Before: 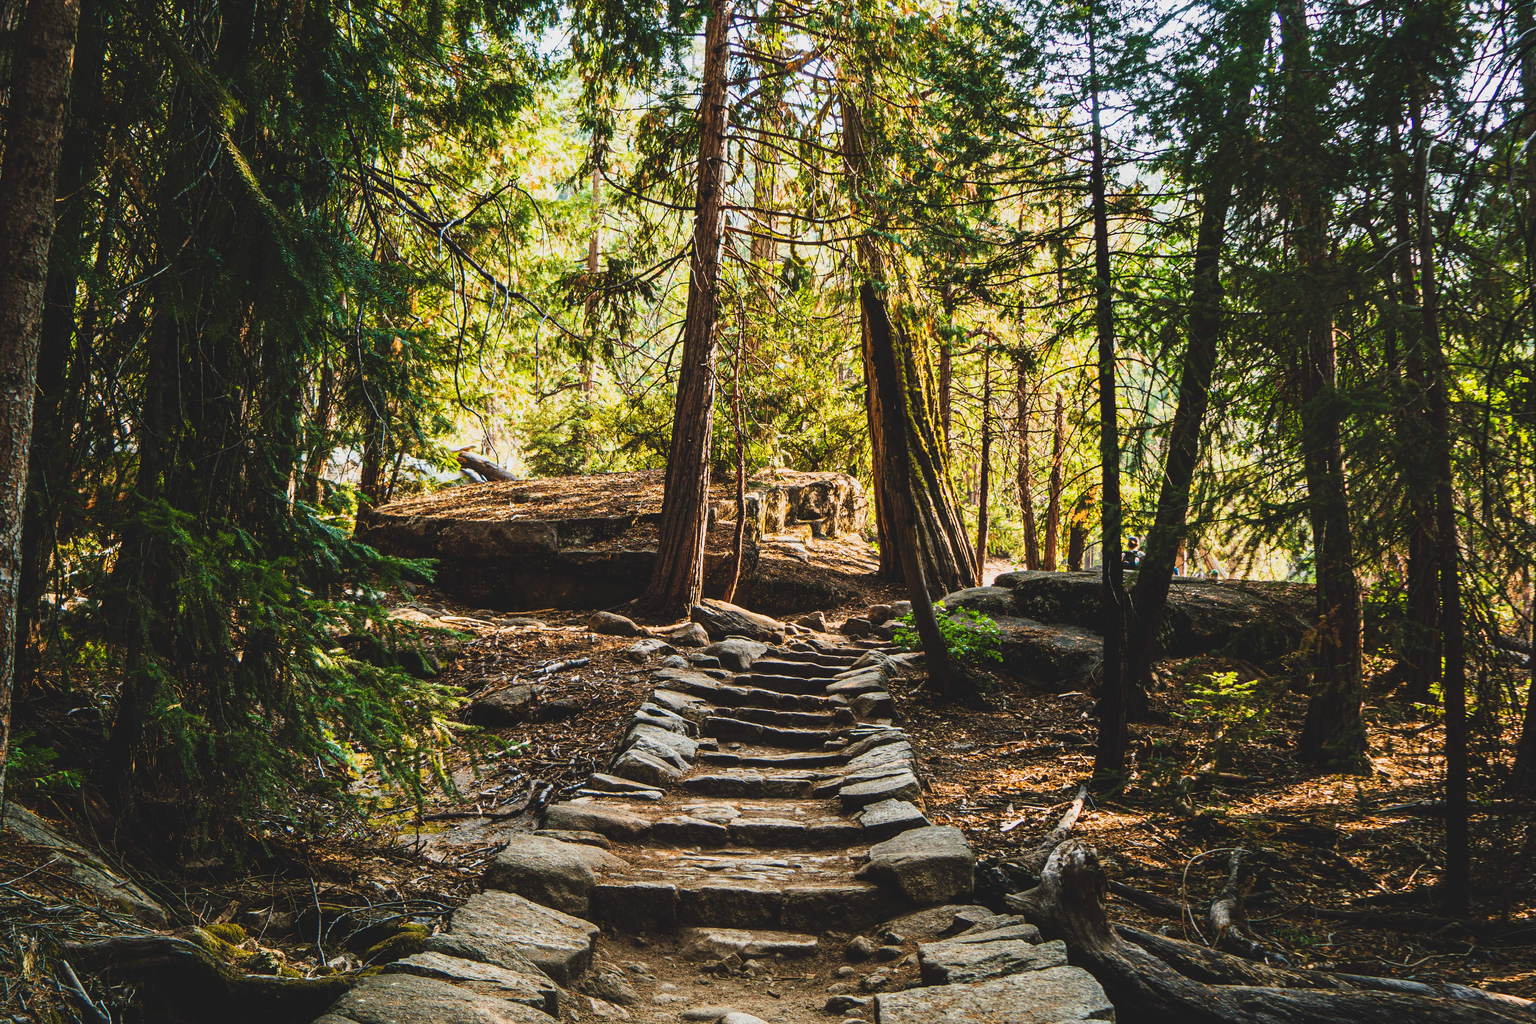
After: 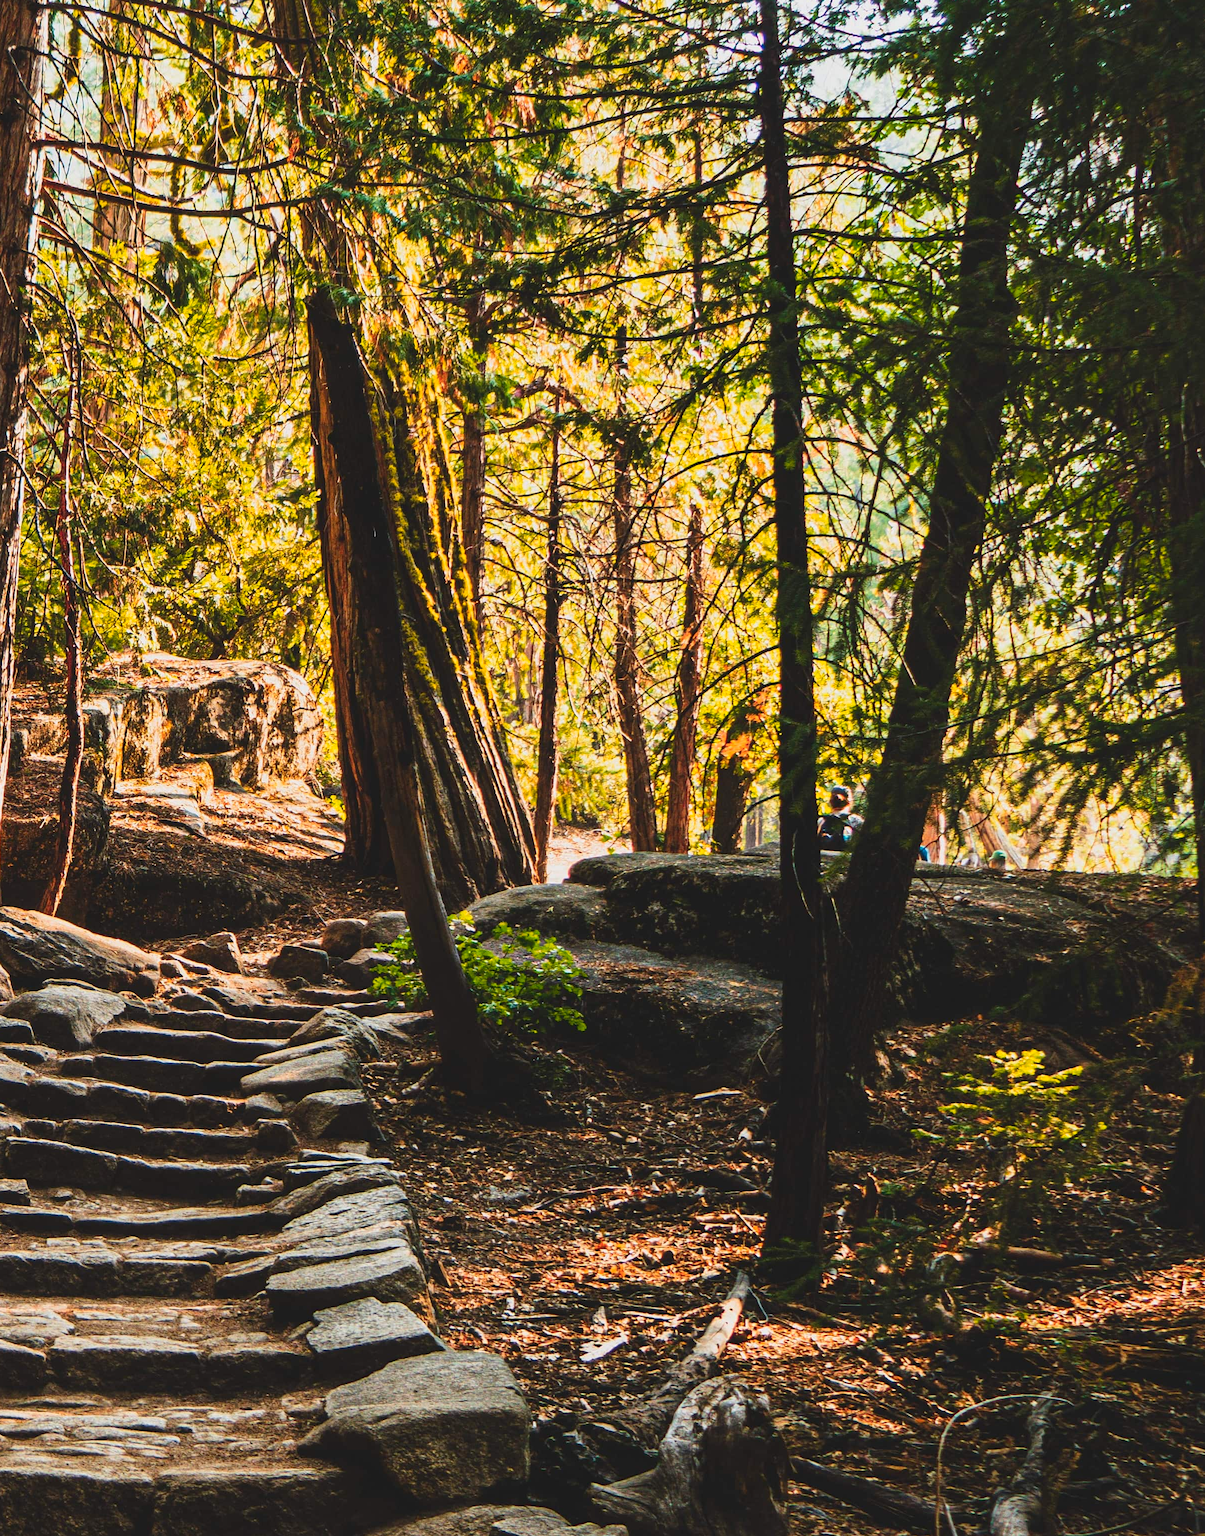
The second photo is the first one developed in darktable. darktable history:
crop: left 45.773%, top 13.119%, right 14.036%, bottom 10.033%
color zones: curves: ch1 [(0.235, 0.558) (0.75, 0.5)]; ch2 [(0.25, 0.462) (0.749, 0.457)]
